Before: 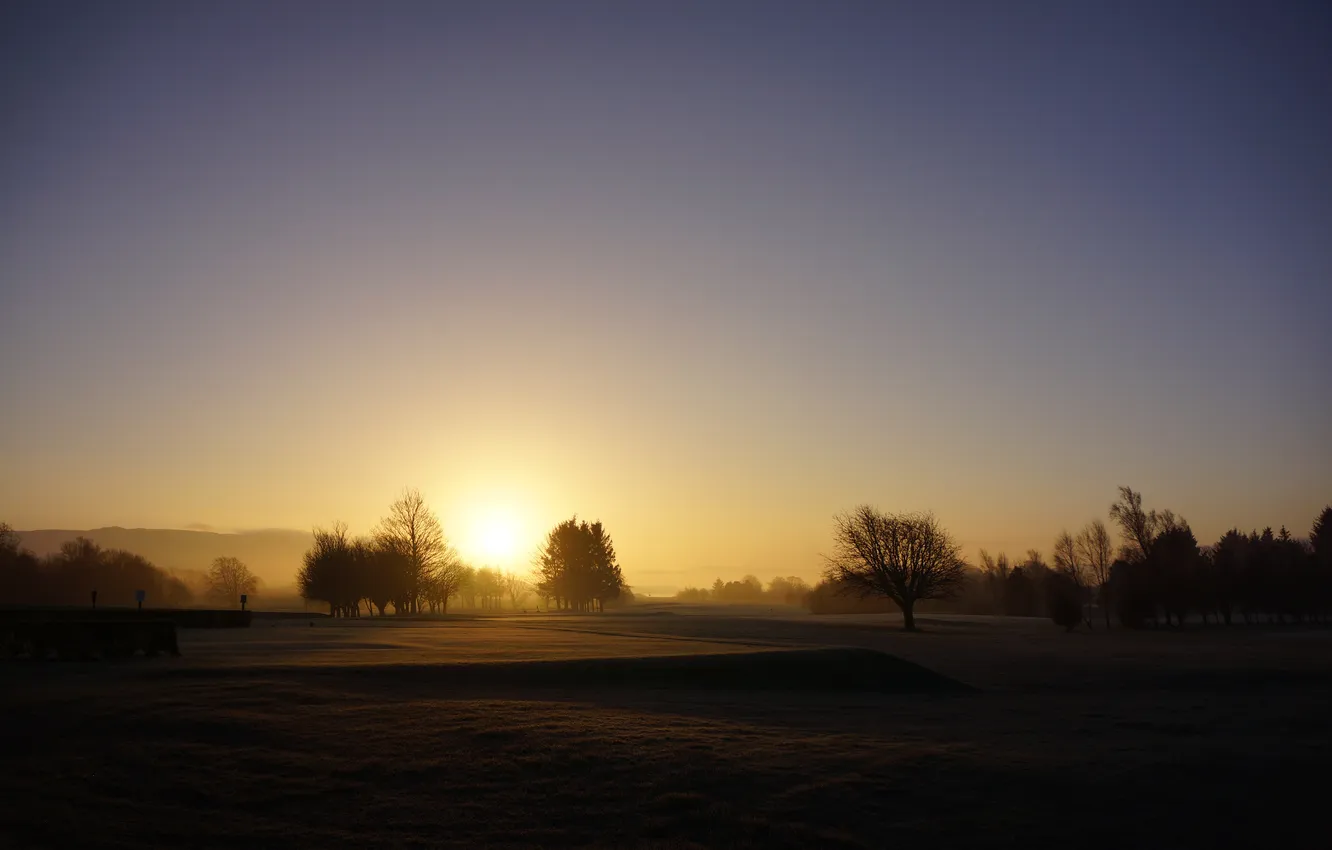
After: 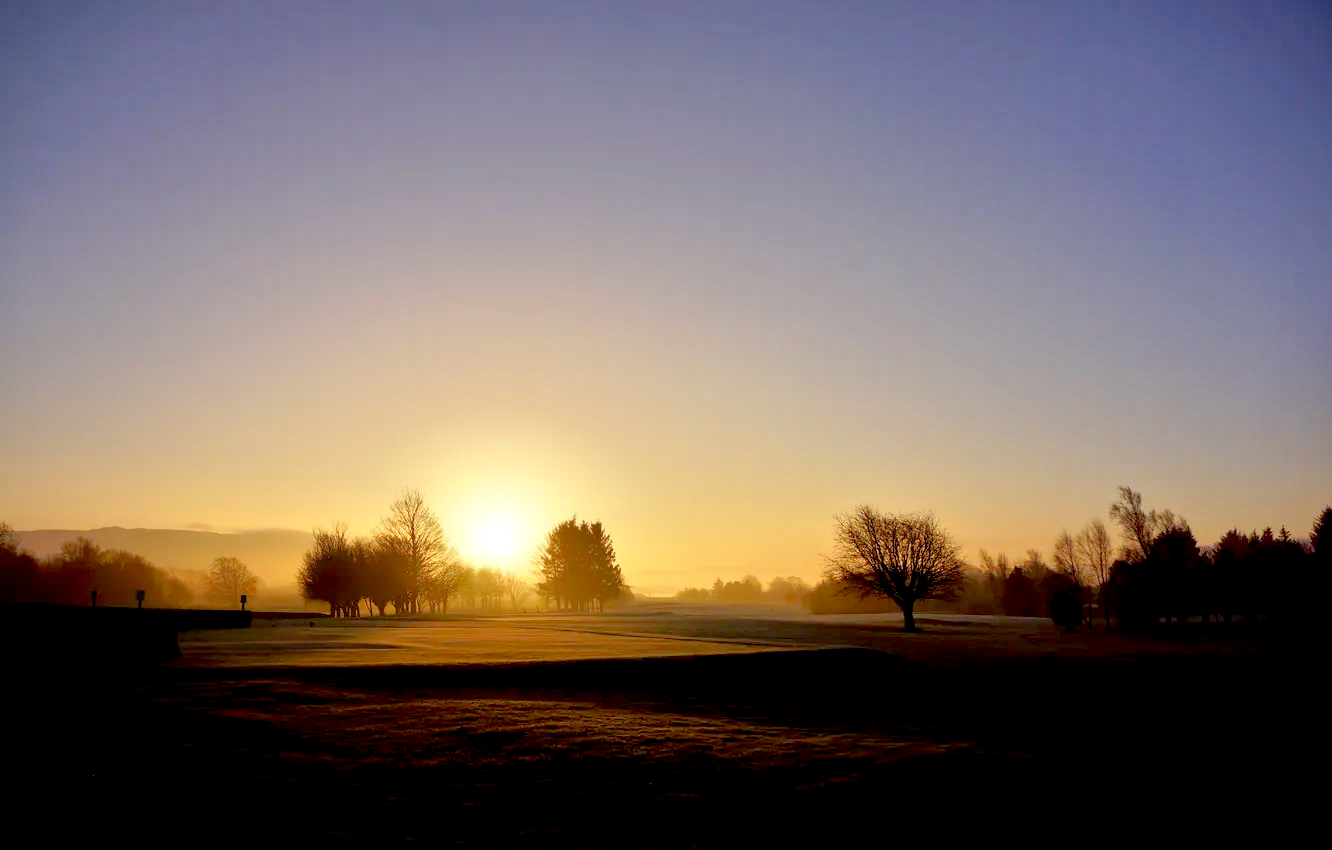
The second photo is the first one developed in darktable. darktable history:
exposure: black level correction 0.007, exposure 0.088 EV, compensate highlight preservation false
tone equalizer: -8 EV 1.96 EV, -7 EV 2 EV, -6 EV 1.99 EV, -5 EV 1.99 EV, -4 EV 1.98 EV, -3 EV 1.49 EV, -2 EV 1 EV, -1 EV 0.487 EV
